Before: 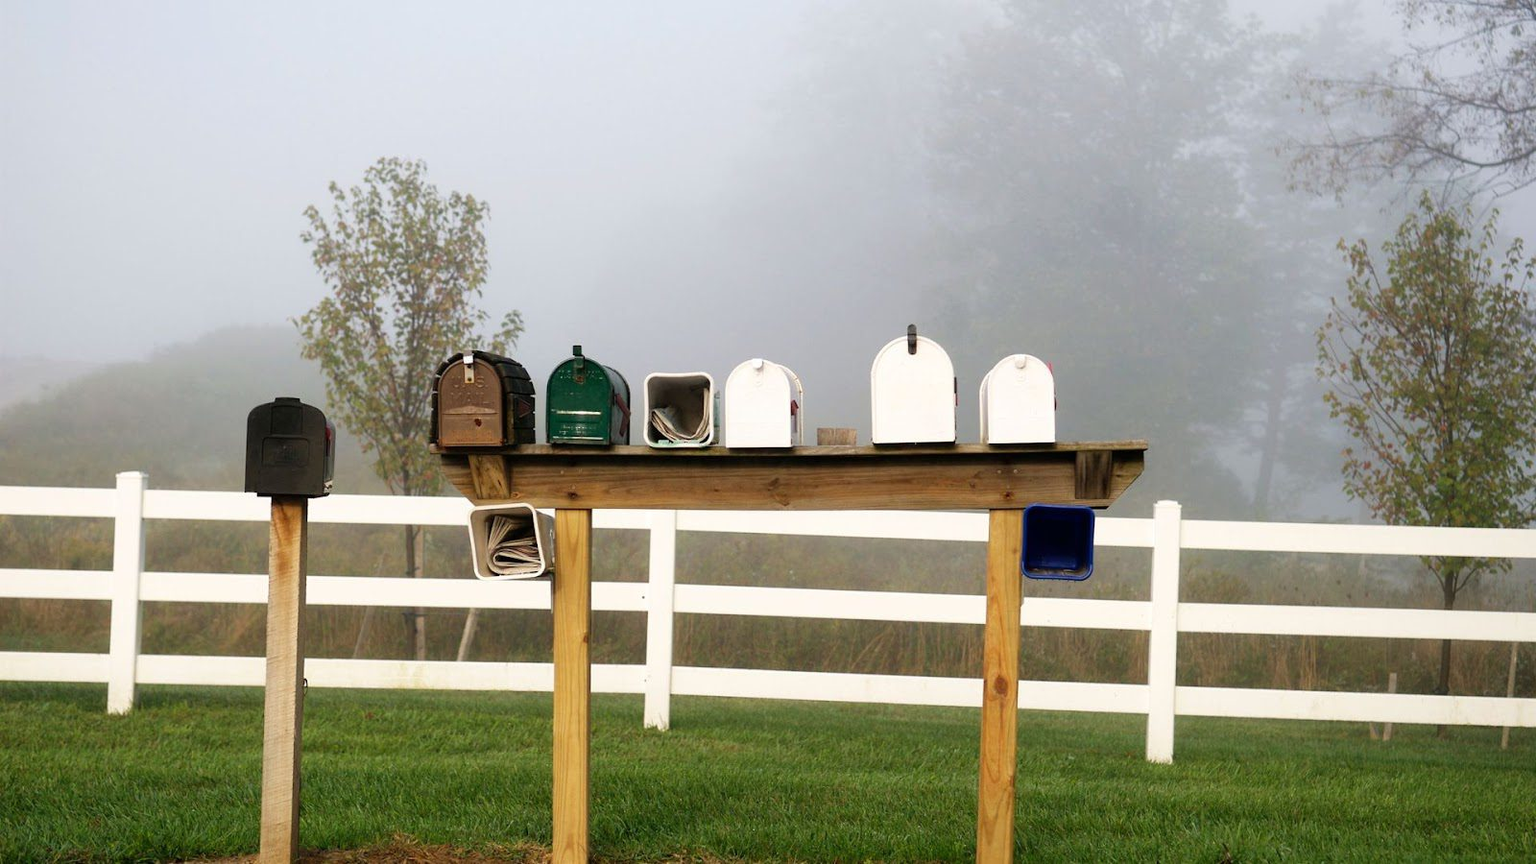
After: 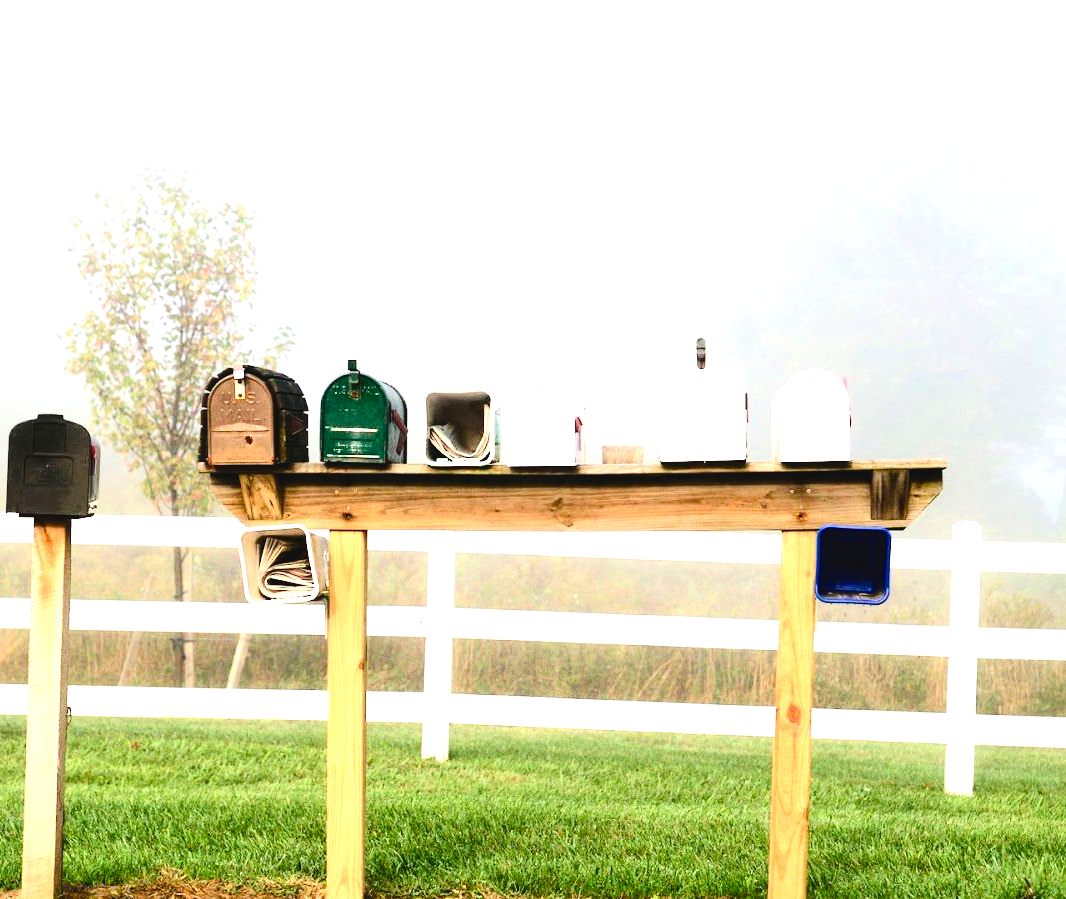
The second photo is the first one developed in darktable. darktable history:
tone equalizer: -7 EV 0.157 EV, -6 EV 0.629 EV, -5 EV 1.14 EV, -4 EV 1.36 EV, -3 EV 1.12 EV, -2 EV 0.6 EV, -1 EV 0.168 EV, edges refinement/feathering 500, mask exposure compensation -1.57 EV, preserve details no
crop and rotate: left 15.602%, right 17.769%
color balance rgb: global offset › luminance 0.73%, perceptual saturation grading › global saturation 20%, perceptual saturation grading › highlights -48.918%, perceptual saturation grading › shadows 24.524%, perceptual brilliance grading › highlights 16.285%, perceptual brilliance grading › mid-tones 6.473%, perceptual brilliance grading › shadows -14.743%, global vibrance 24.538%
exposure: black level correction 0.001, exposure 0.299 EV, compensate exposure bias true, compensate highlight preservation false
